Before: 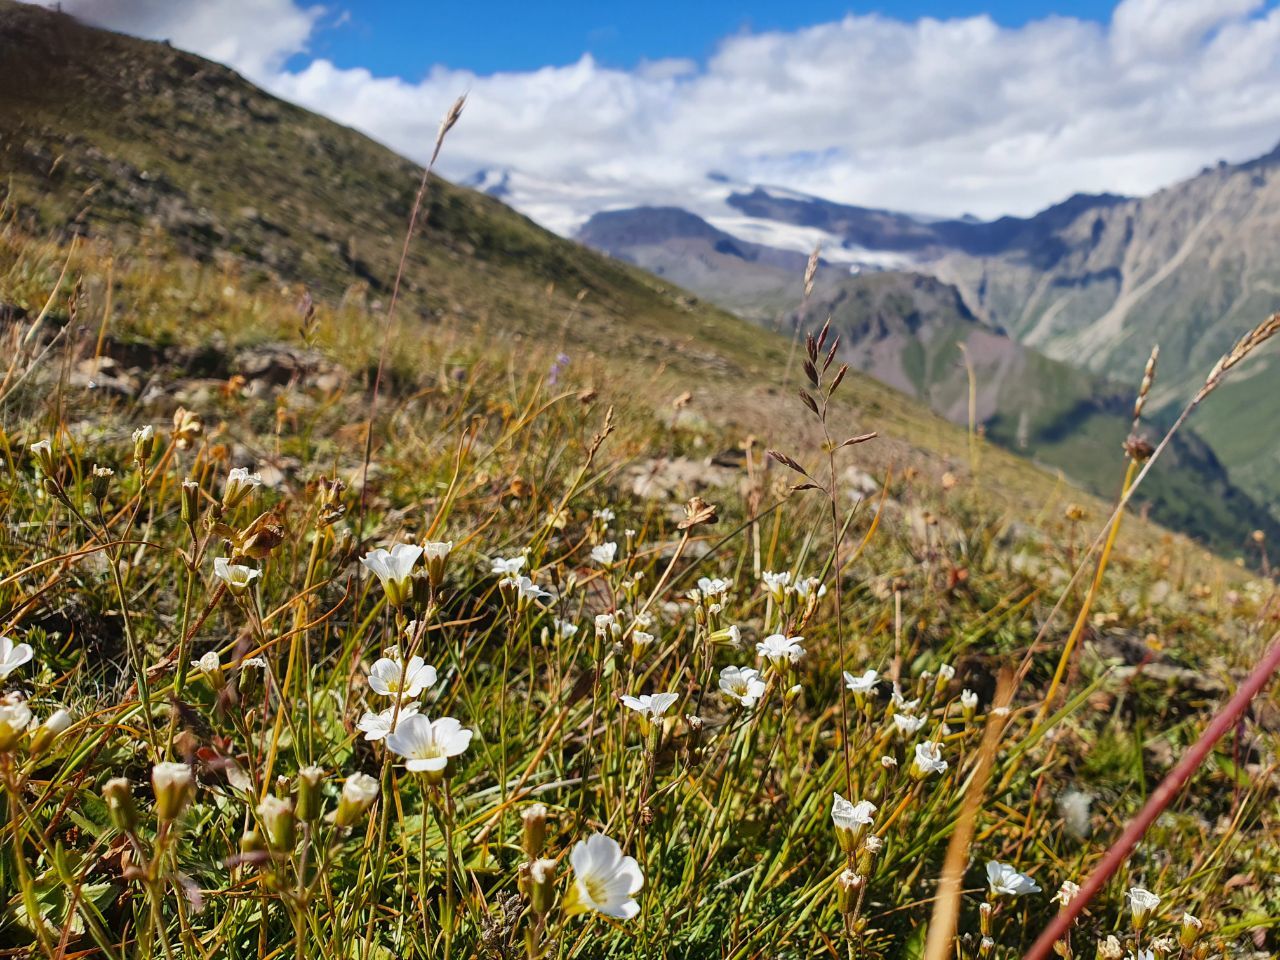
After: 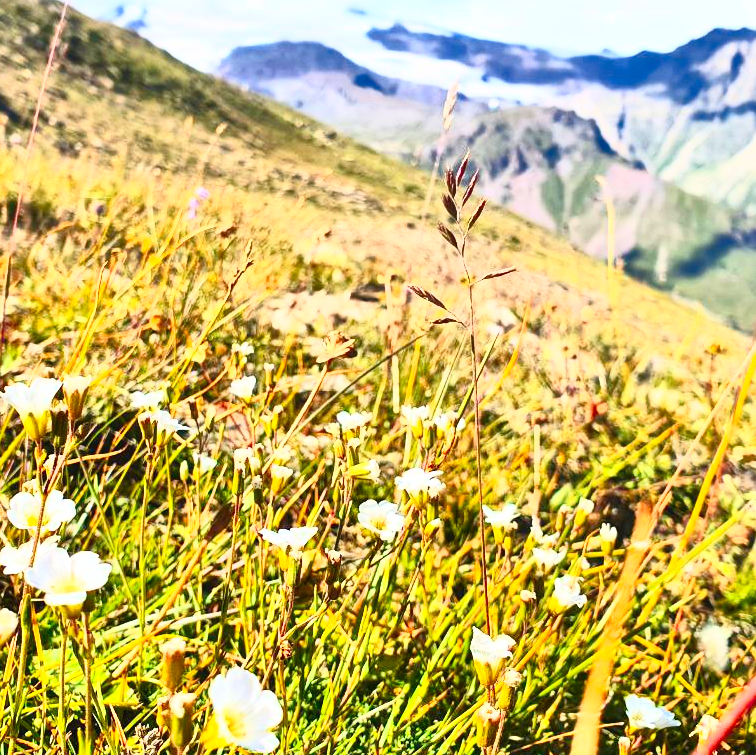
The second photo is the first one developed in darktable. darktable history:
contrast brightness saturation: contrast 0.816, brightness 0.588, saturation 0.595
crop and rotate: left 28.22%, top 17.374%, right 12.668%, bottom 3.952%
tone equalizer: -7 EV 0.149 EV, -6 EV 0.613 EV, -5 EV 1.18 EV, -4 EV 1.3 EV, -3 EV 1.15 EV, -2 EV 0.6 EV, -1 EV 0.154 EV, smoothing 1
